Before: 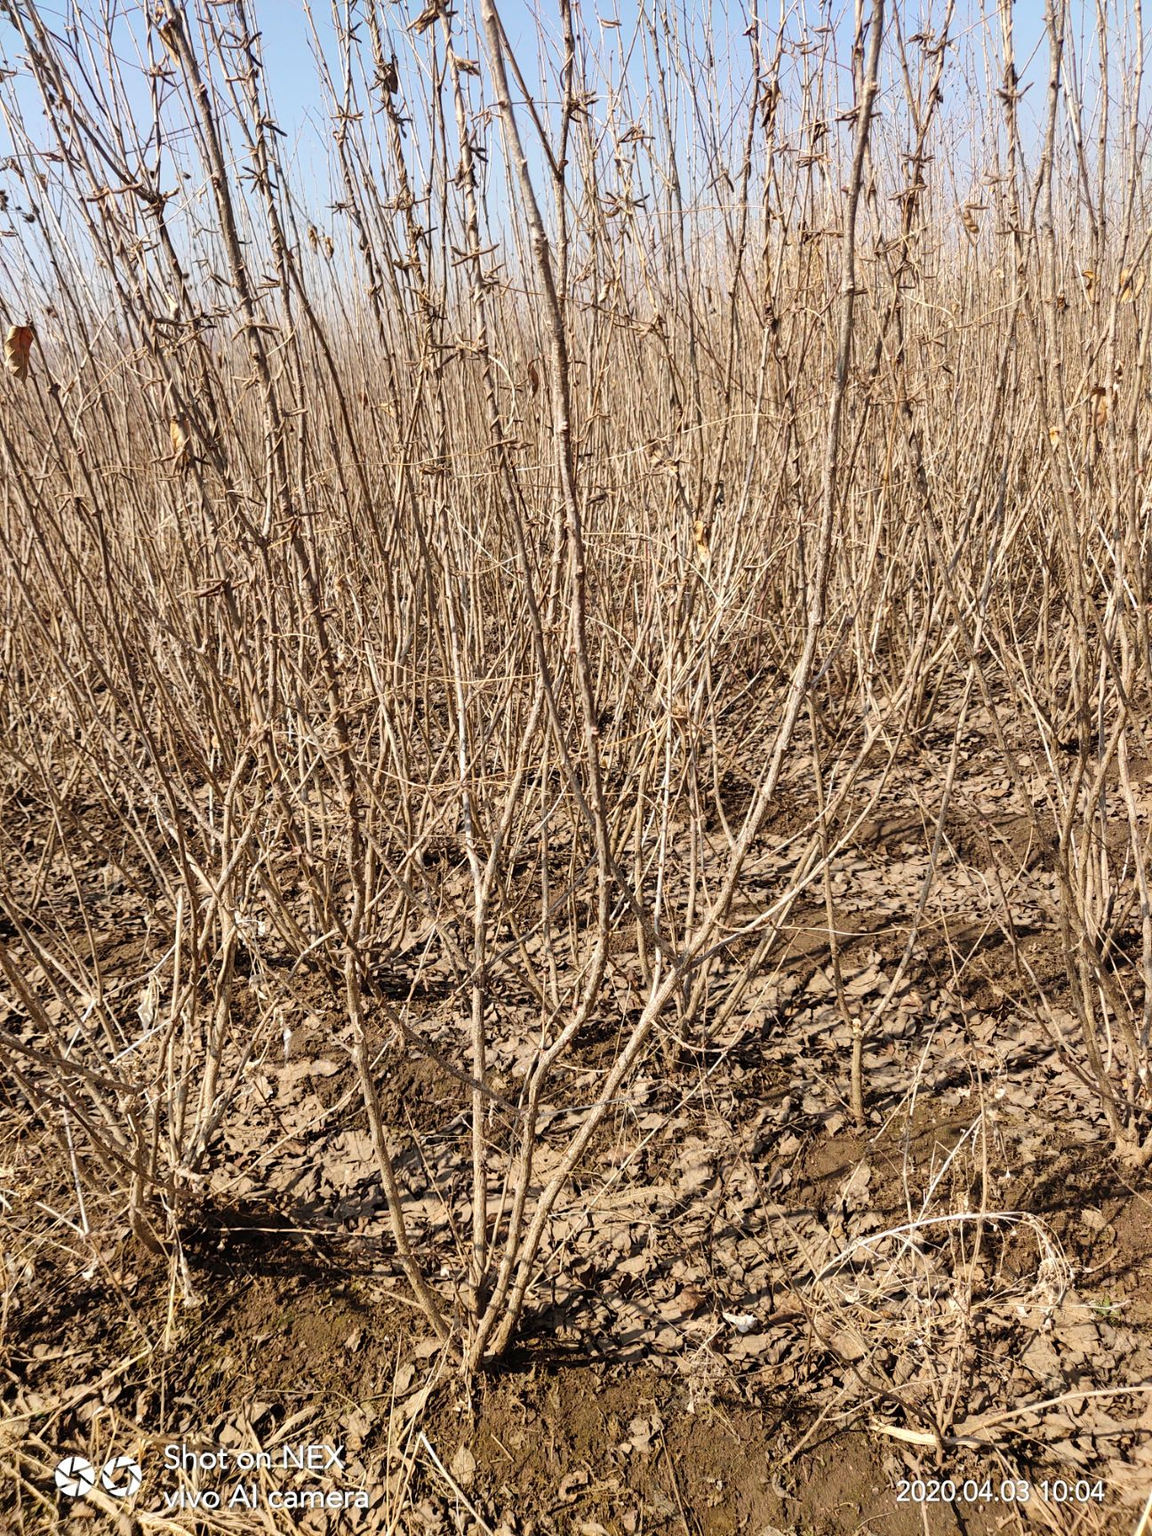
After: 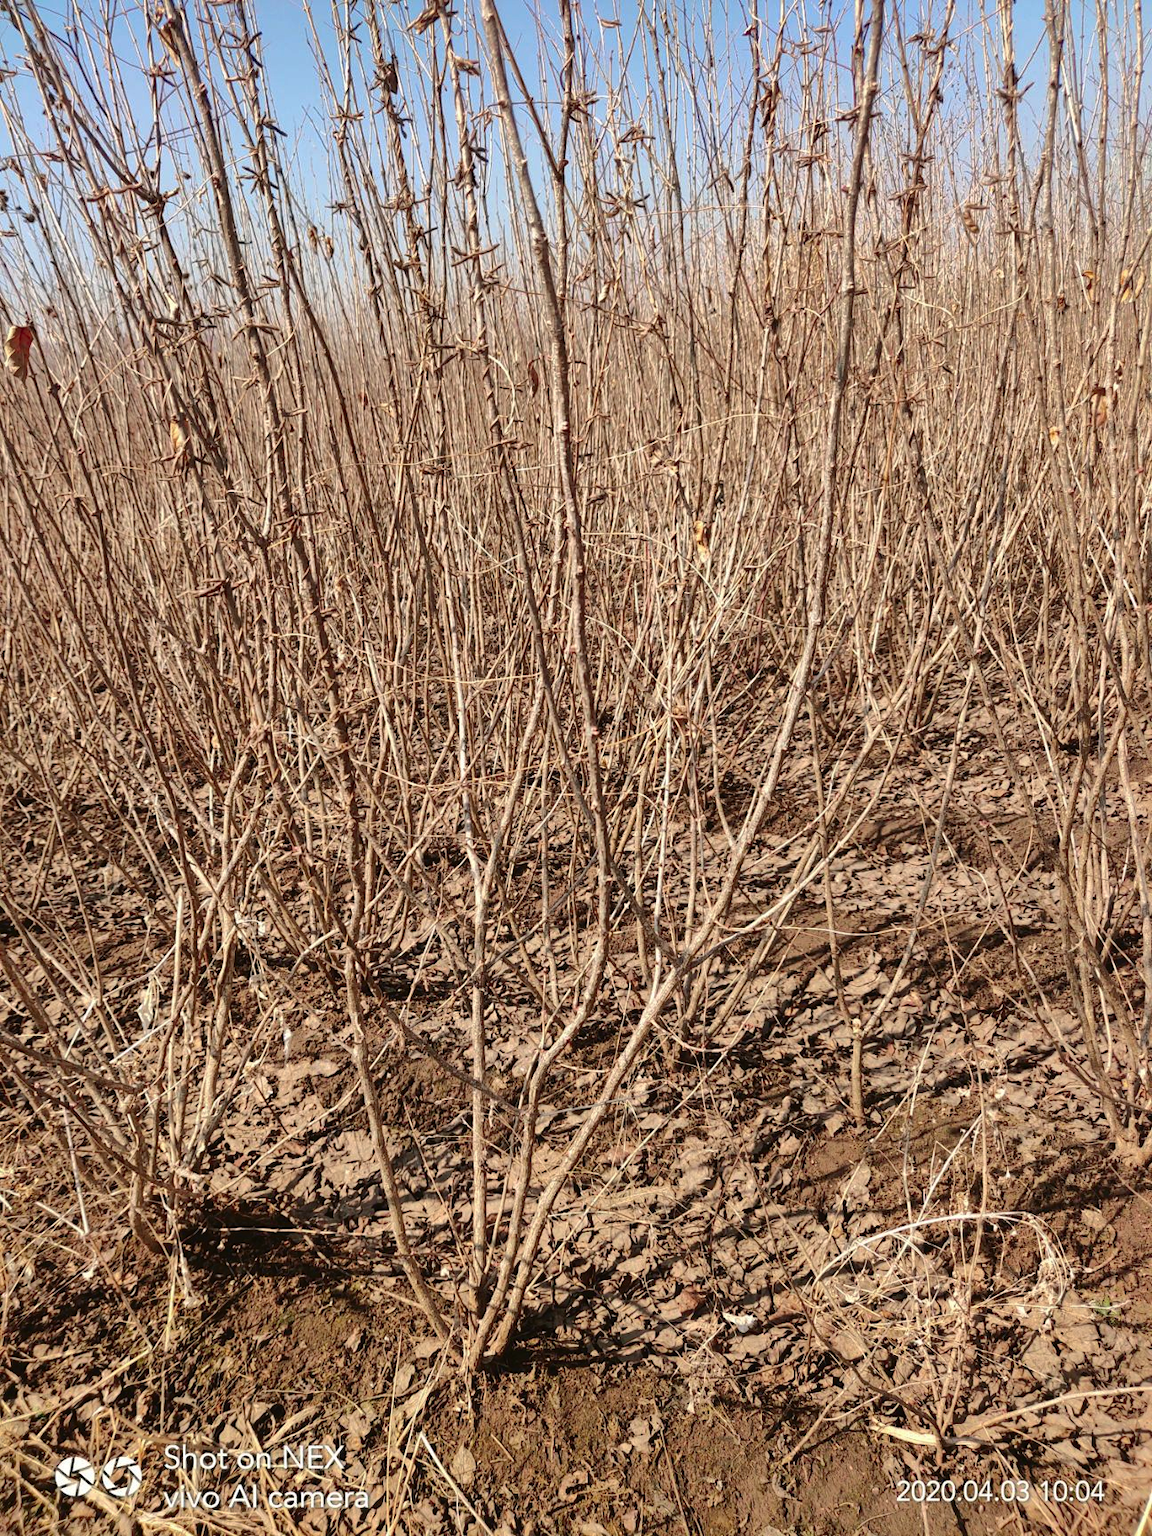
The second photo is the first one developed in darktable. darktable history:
shadows and highlights: shadows 39.79, highlights -59.9
tone curve: curves: ch0 [(0, 0.021) (0.059, 0.053) (0.212, 0.18) (0.337, 0.304) (0.495, 0.505) (0.725, 0.731) (0.89, 0.919) (1, 1)]; ch1 [(0, 0) (0.094, 0.081) (0.311, 0.282) (0.421, 0.417) (0.479, 0.475) (0.54, 0.55) (0.615, 0.65) (0.683, 0.688) (1, 1)]; ch2 [(0, 0) (0.257, 0.217) (0.44, 0.431) (0.498, 0.507) (0.603, 0.598) (1, 1)], color space Lab, independent channels, preserve colors none
